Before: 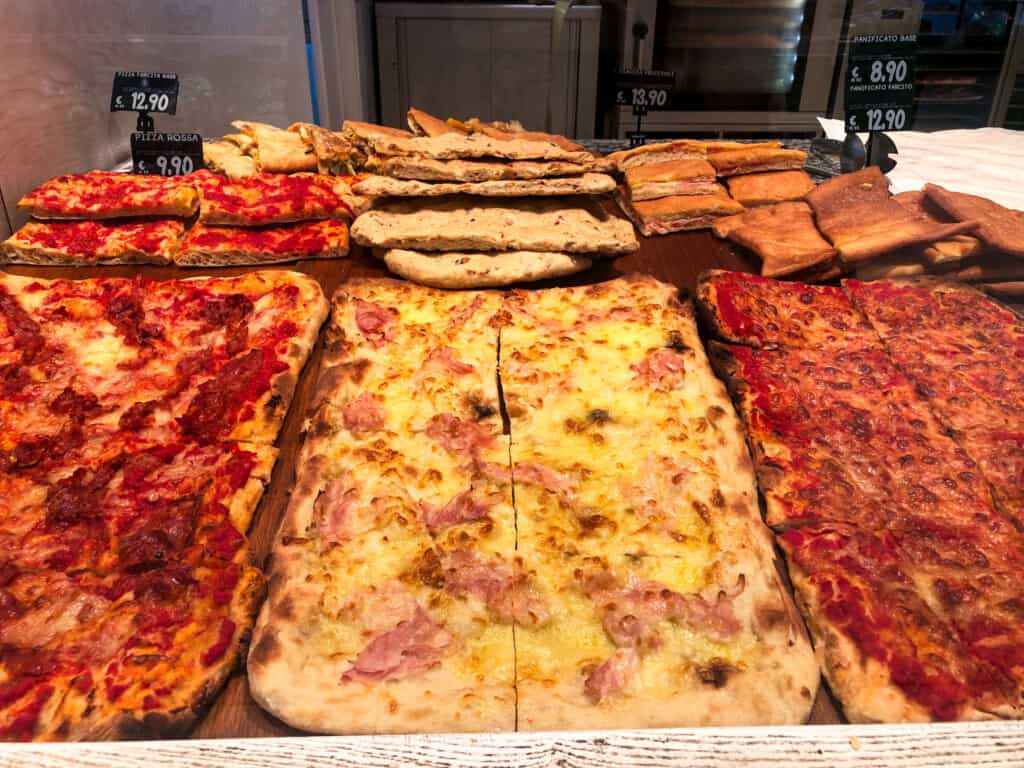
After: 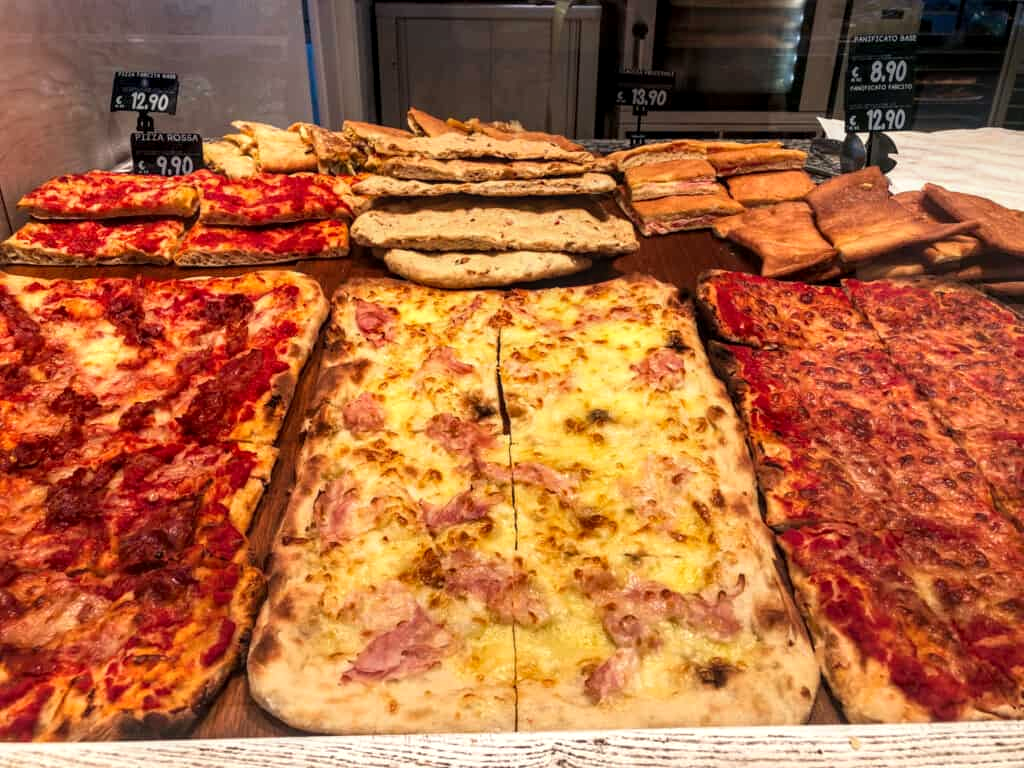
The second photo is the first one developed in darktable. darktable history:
local contrast: on, module defaults
color correction: highlights b* 3
